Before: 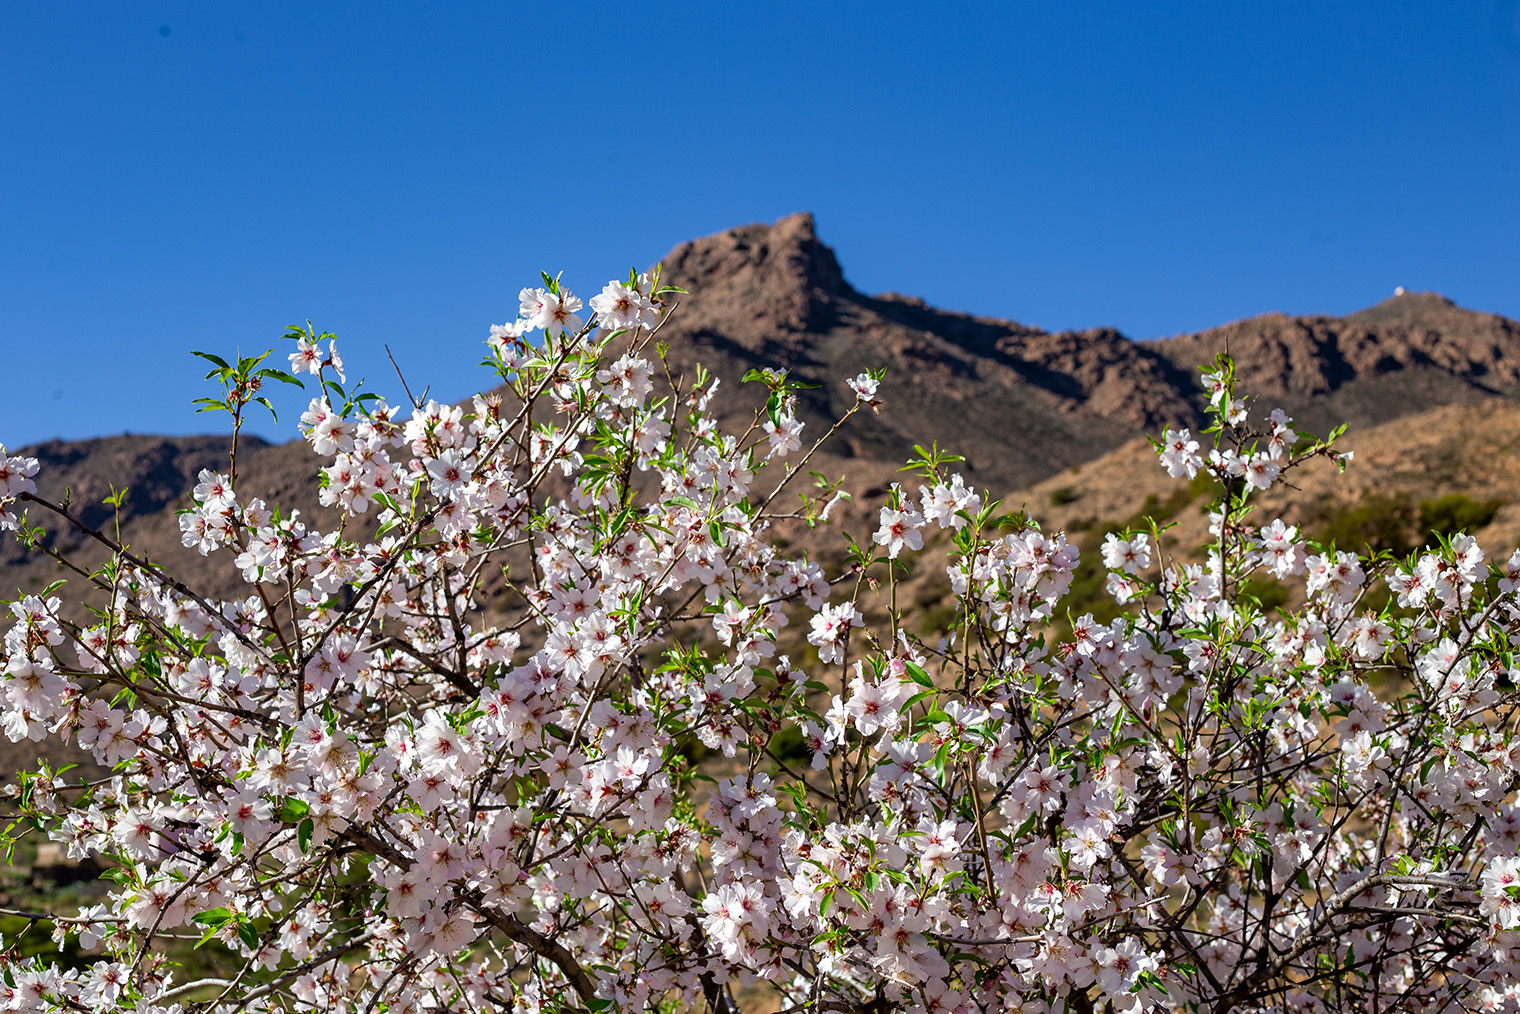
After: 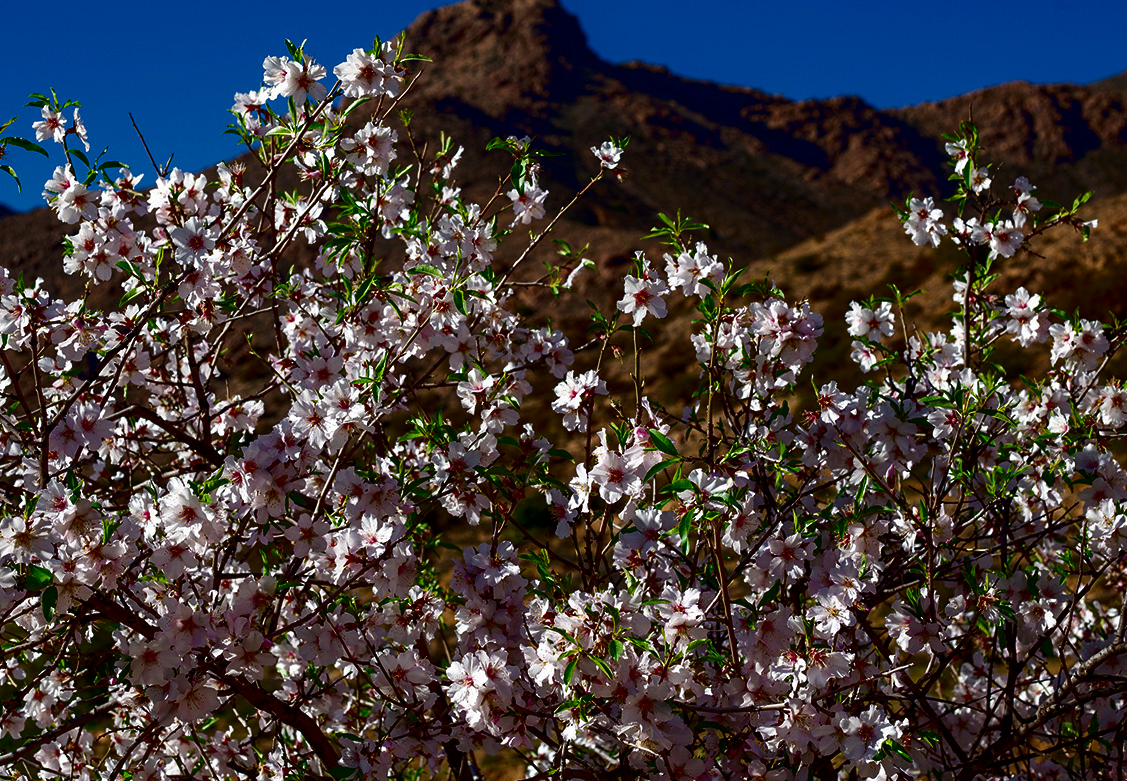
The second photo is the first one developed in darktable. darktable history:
crop: left 16.845%, top 22.883%, right 8.98%
contrast brightness saturation: contrast 0.09, brightness -0.592, saturation 0.167
